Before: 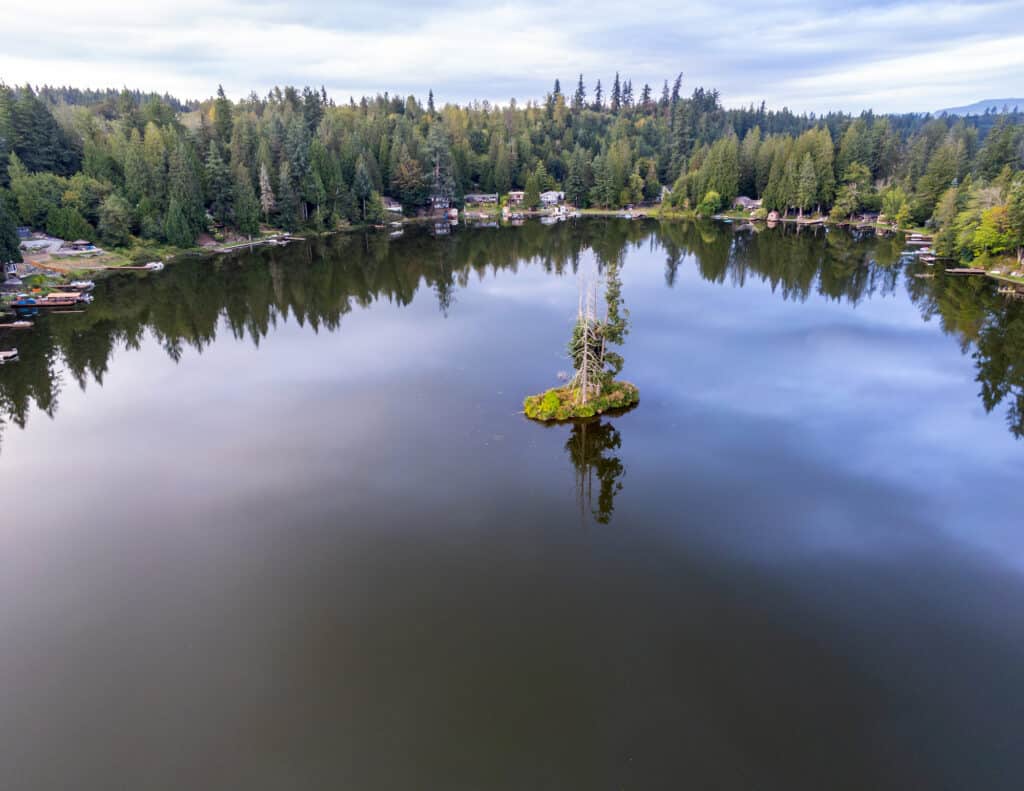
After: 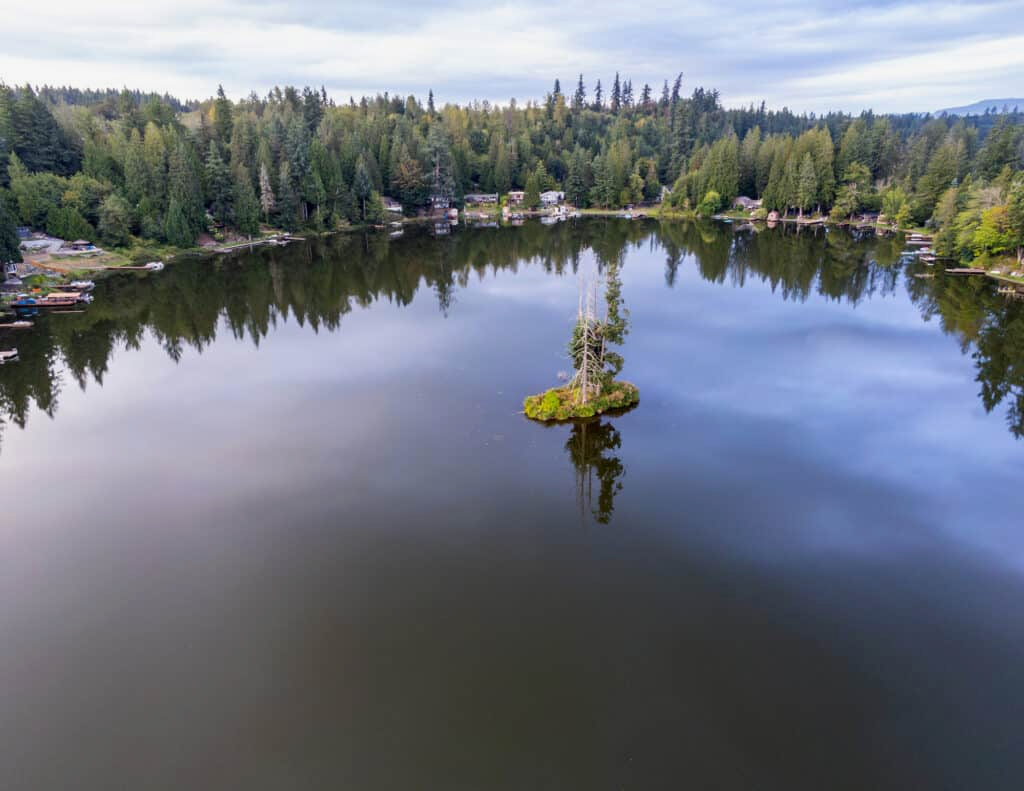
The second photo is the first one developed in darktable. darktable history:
exposure: exposure -0.113 EV, compensate exposure bias true, compensate highlight preservation false
